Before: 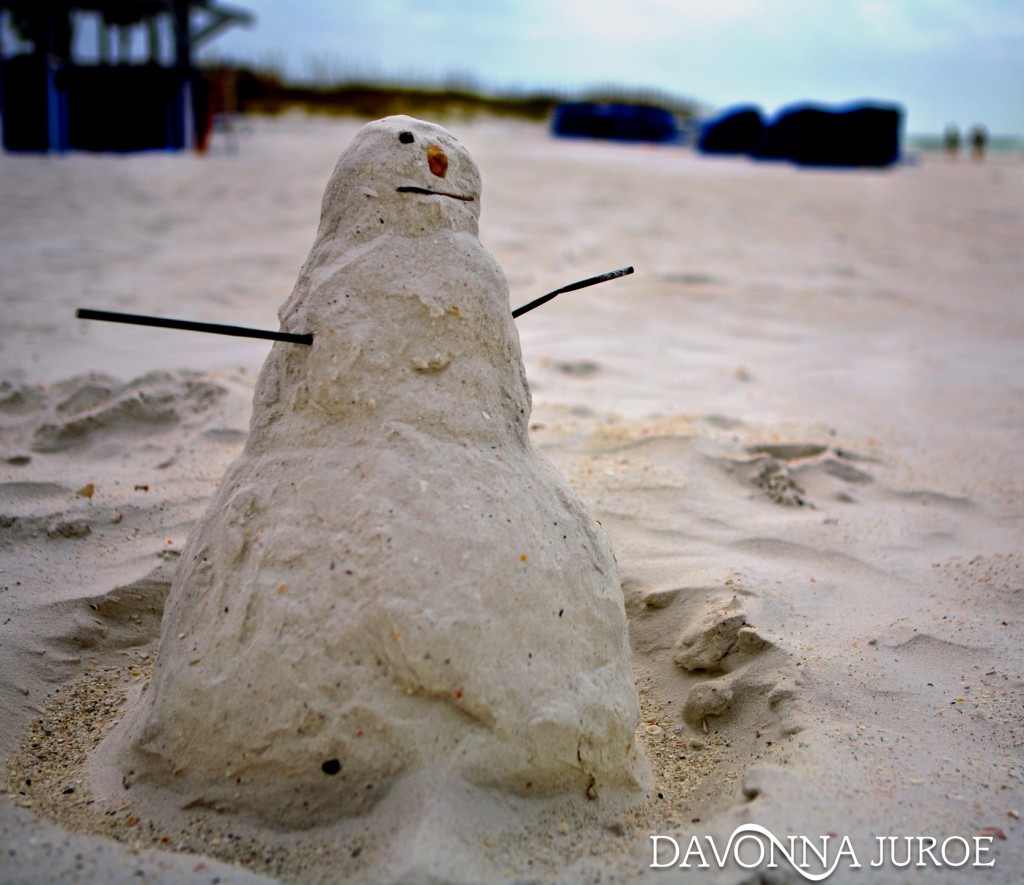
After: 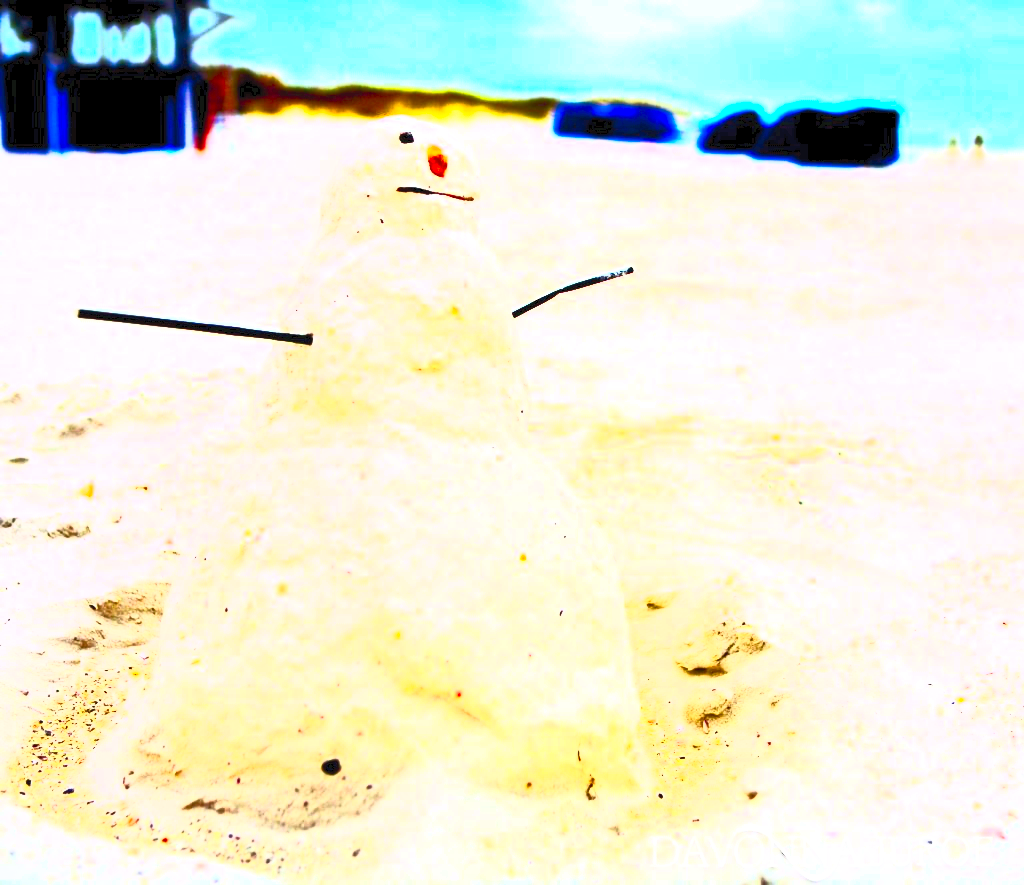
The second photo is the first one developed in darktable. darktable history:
exposure: exposure 1.997 EV, compensate exposure bias true, compensate highlight preservation false
contrast brightness saturation: contrast 0.985, brightness 0.987, saturation 0.987
